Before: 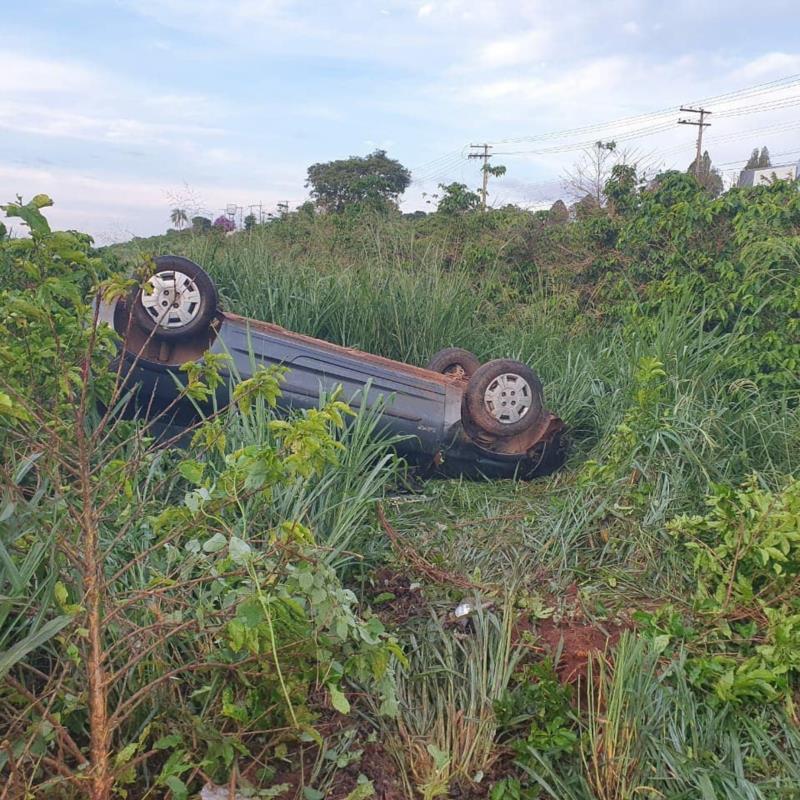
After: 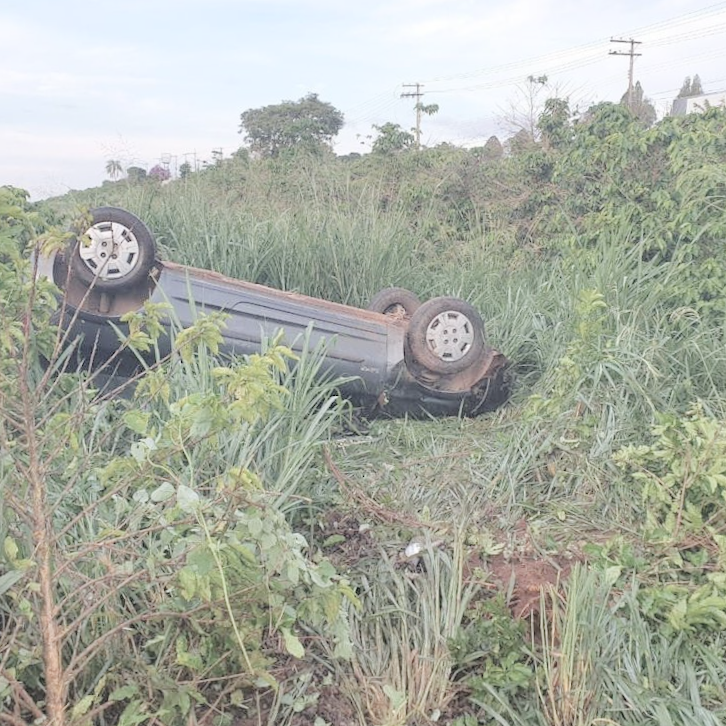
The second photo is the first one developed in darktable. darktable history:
crop and rotate: angle 2.28°, left 5.66%, top 5.696%
tone curve: curves: ch0 [(0, 0) (0.051, 0.047) (0.102, 0.099) (0.228, 0.275) (0.432, 0.535) (0.695, 0.778) (0.908, 0.946) (1, 1)]; ch1 [(0, 0) (0.339, 0.298) (0.402, 0.363) (0.453, 0.413) (0.485, 0.469) (0.494, 0.493) (0.504, 0.501) (0.525, 0.534) (0.563, 0.595) (0.597, 0.638) (1, 1)]; ch2 [(0, 0) (0.48, 0.48) (0.504, 0.5) (0.539, 0.554) (0.59, 0.63) (0.642, 0.684) (0.824, 0.815) (1, 1)], color space Lab, linked channels, preserve colors none
contrast brightness saturation: brightness 0.186, saturation -0.517
